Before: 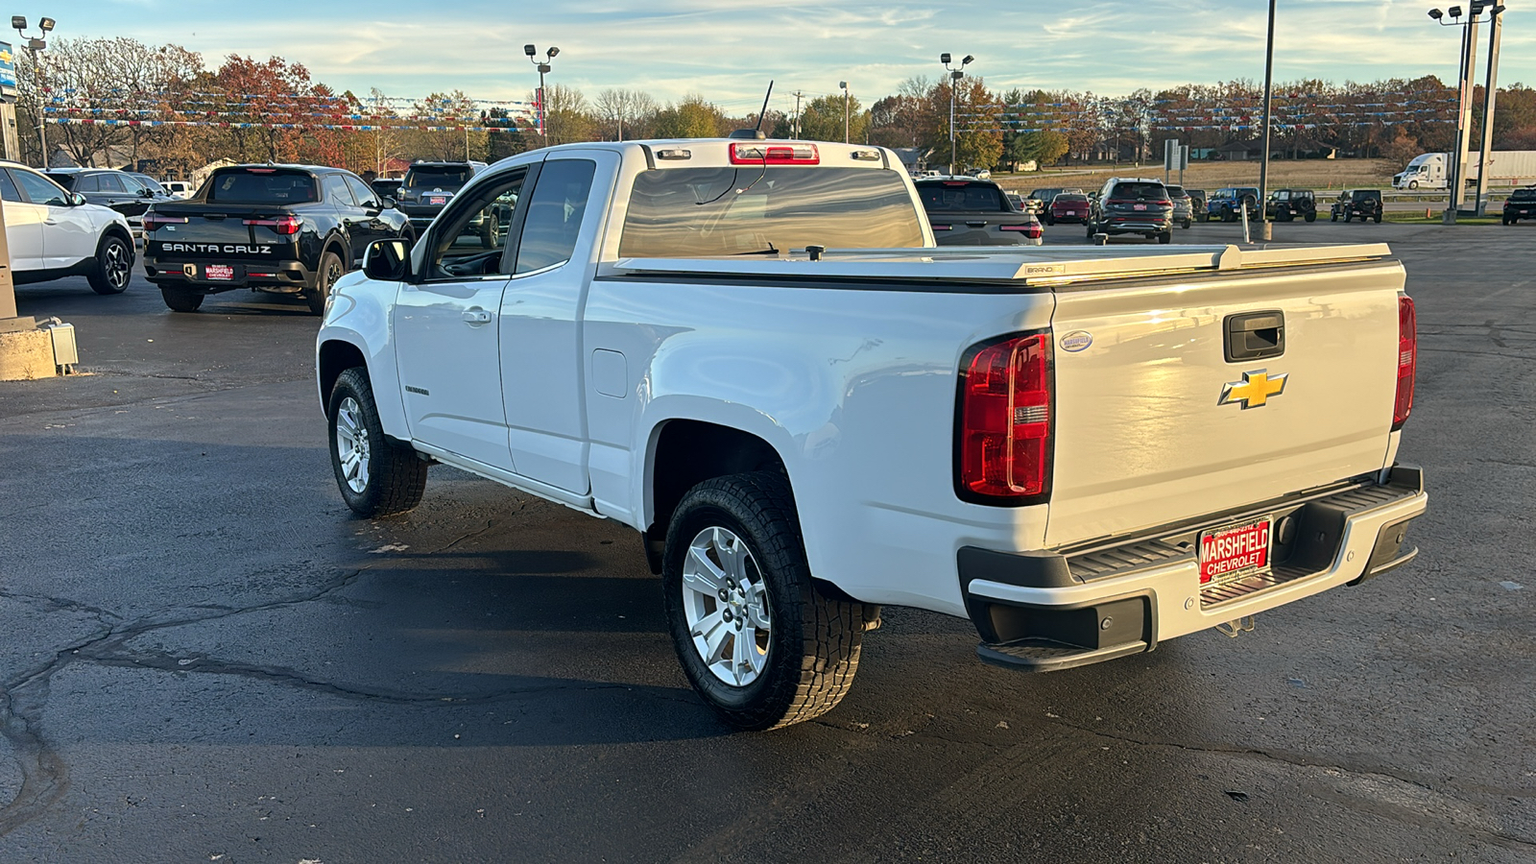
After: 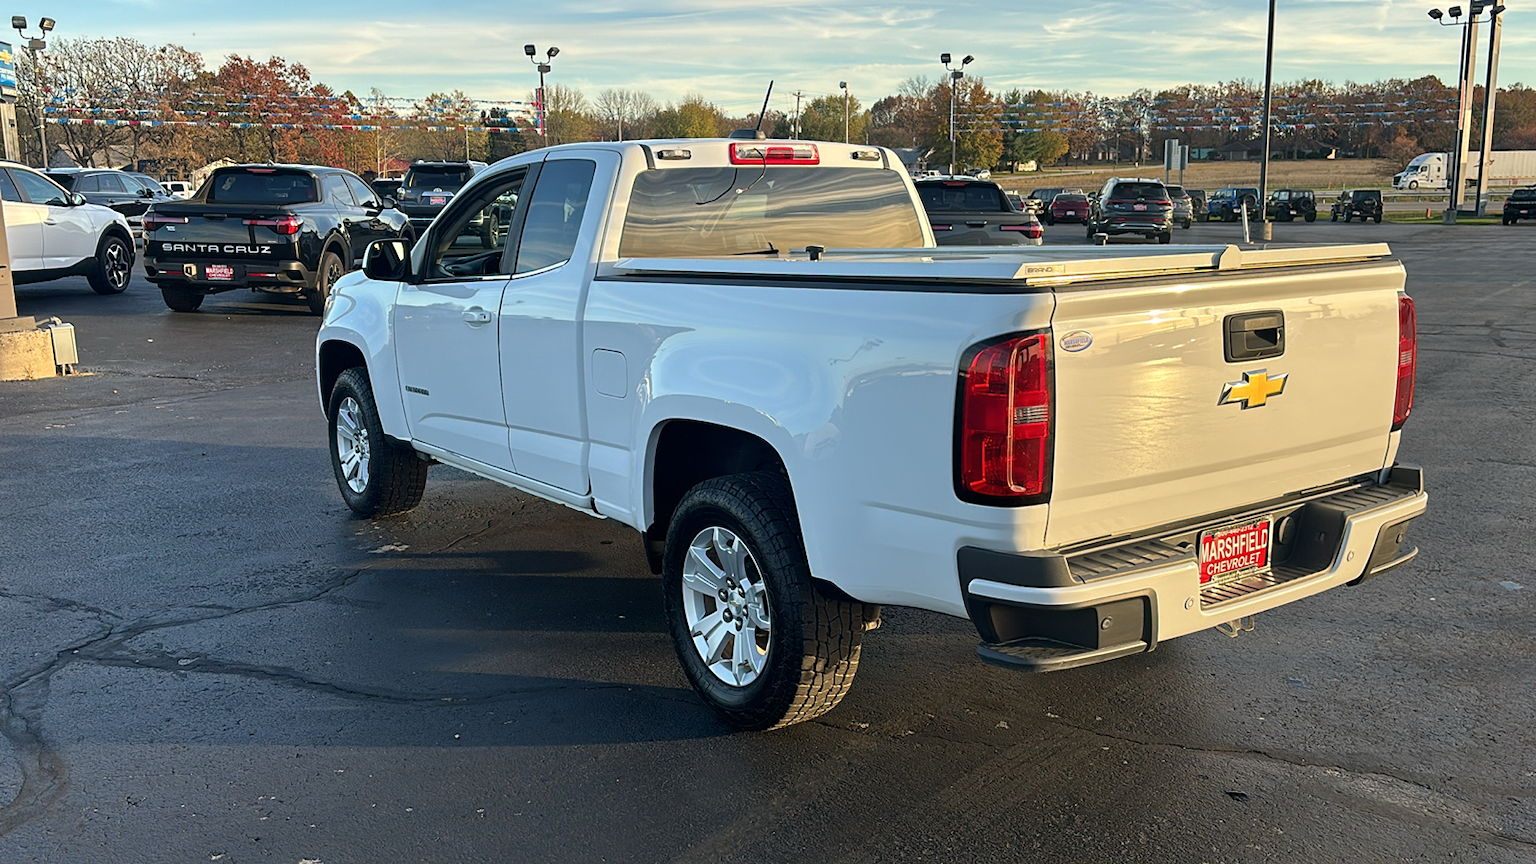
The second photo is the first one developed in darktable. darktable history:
sharpen: radius 5.318, amount 0.312, threshold 26.138
